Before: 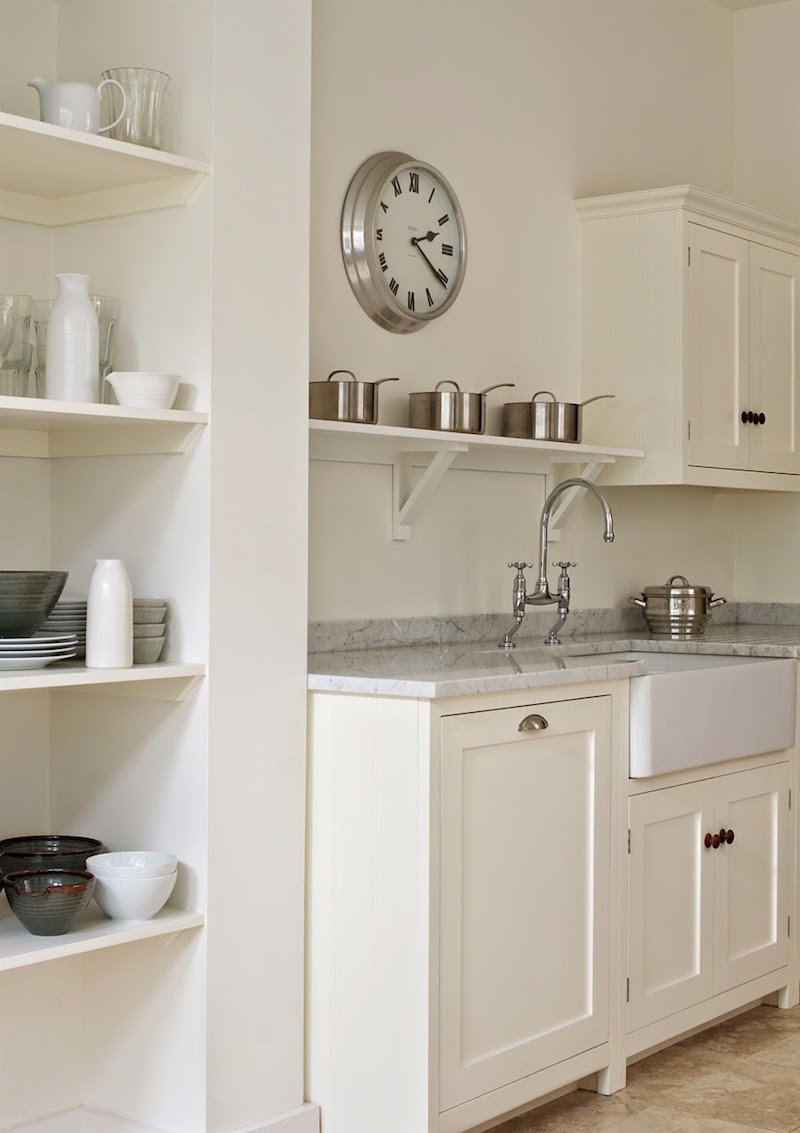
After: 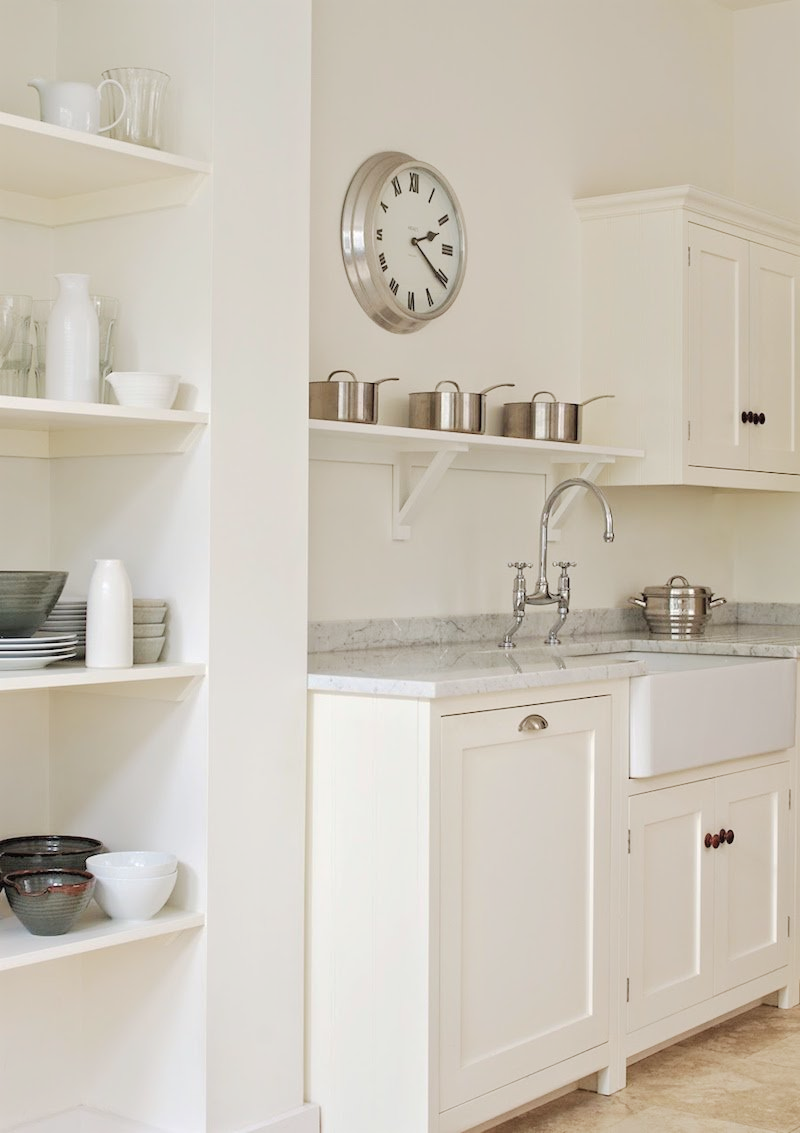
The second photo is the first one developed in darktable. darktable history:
contrast brightness saturation: brightness 0.151
base curve: curves: ch0 [(0, 0) (0.262, 0.32) (0.722, 0.705) (1, 1)], preserve colors none
